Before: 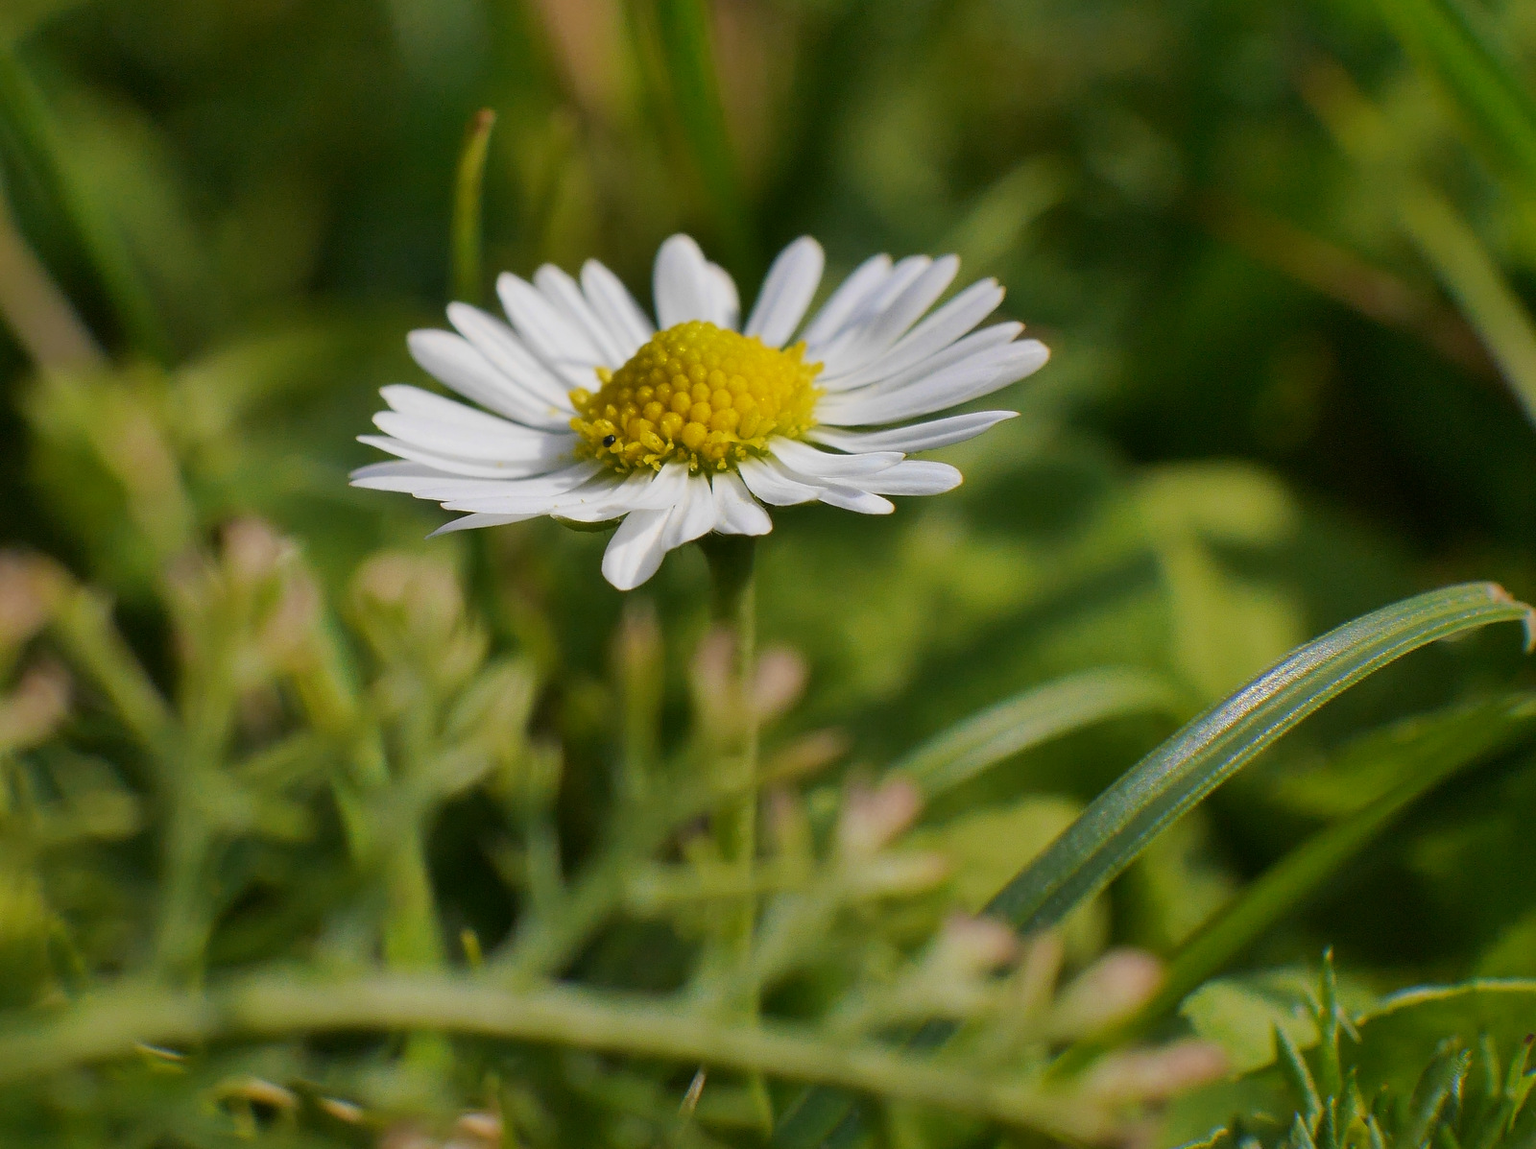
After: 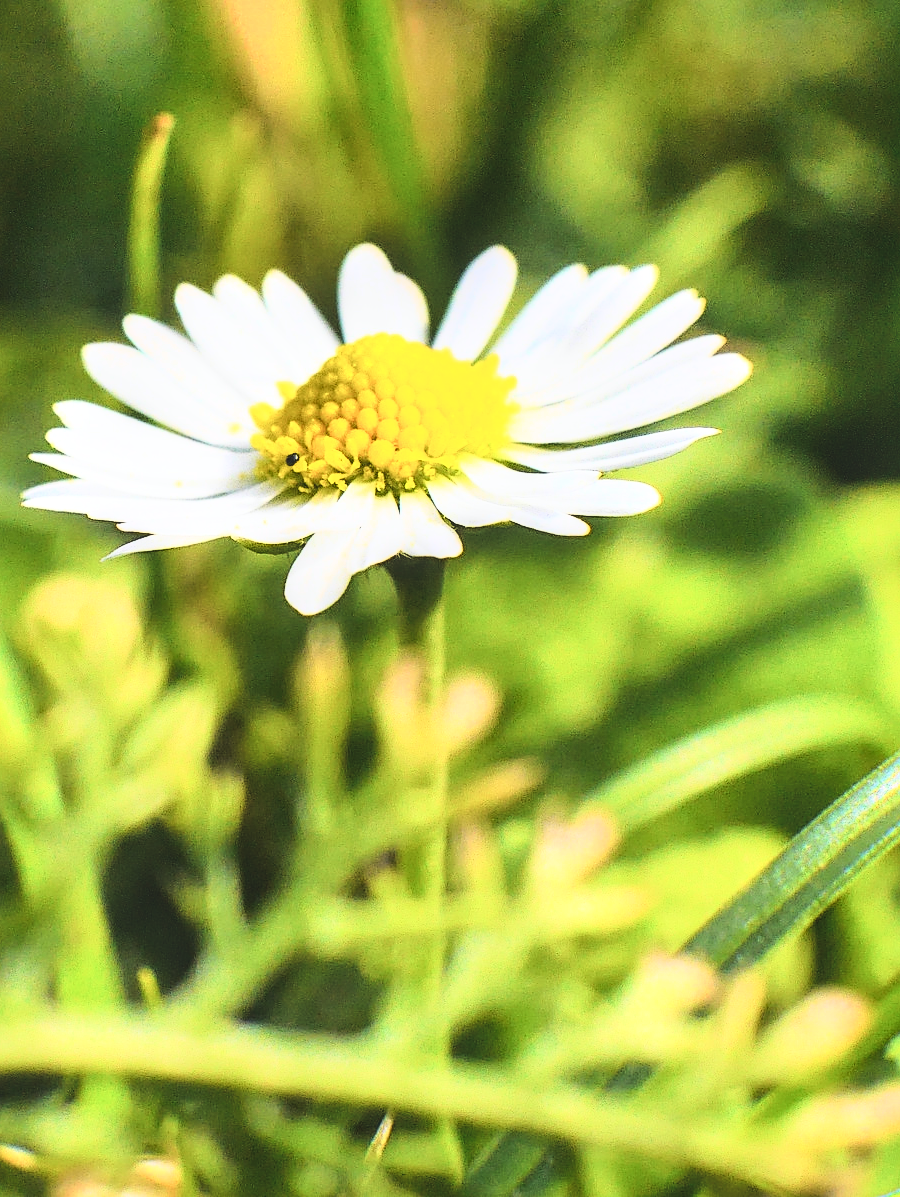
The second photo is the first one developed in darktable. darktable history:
color calibration: illuminant same as pipeline (D50), adaptation XYZ, x 0.345, y 0.358, temperature 5022.51 K
base curve: curves: ch0 [(0, 0) (0.036, 0.037) (0.121, 0.228) (0.46, 0.76) (0.859, 0.983) (1, 1)]
tone curve: curves: ch0 [(0, 0) (0.187, 0.12) (0.384, 0.363) (0.577, 0.681) (0.735, 0.881) (0.864, 0.959) (1, 0.987)]; ch1 [(0, 0) (0.402, 0.36) (0.476, 0.466) (0.501, 0.501) (0.518, 0.514) (0.564, 0.614) (0.614, 0.664) (0.741, 0.829) (1, 1)]; ch2 [(0, 0) (0.429, 0.387) (0.483, 0.481) (0.503, 0.501) (0.522, 0.533) (0.564, 0.605) (0.615, 0.697) (0.702, 0.774) (1, 0.895)], color space Lab, independent channels, preserve colors none
crop: left 21.415%, right 22.212%
sharpen: on, module defaults
local contrast: on, module defaults
tone equalizer: on, module defaults
exposure: black level correction -0.023, exposure -0.036 EV, compensate exposure bias true, compensate highlight preservation false
